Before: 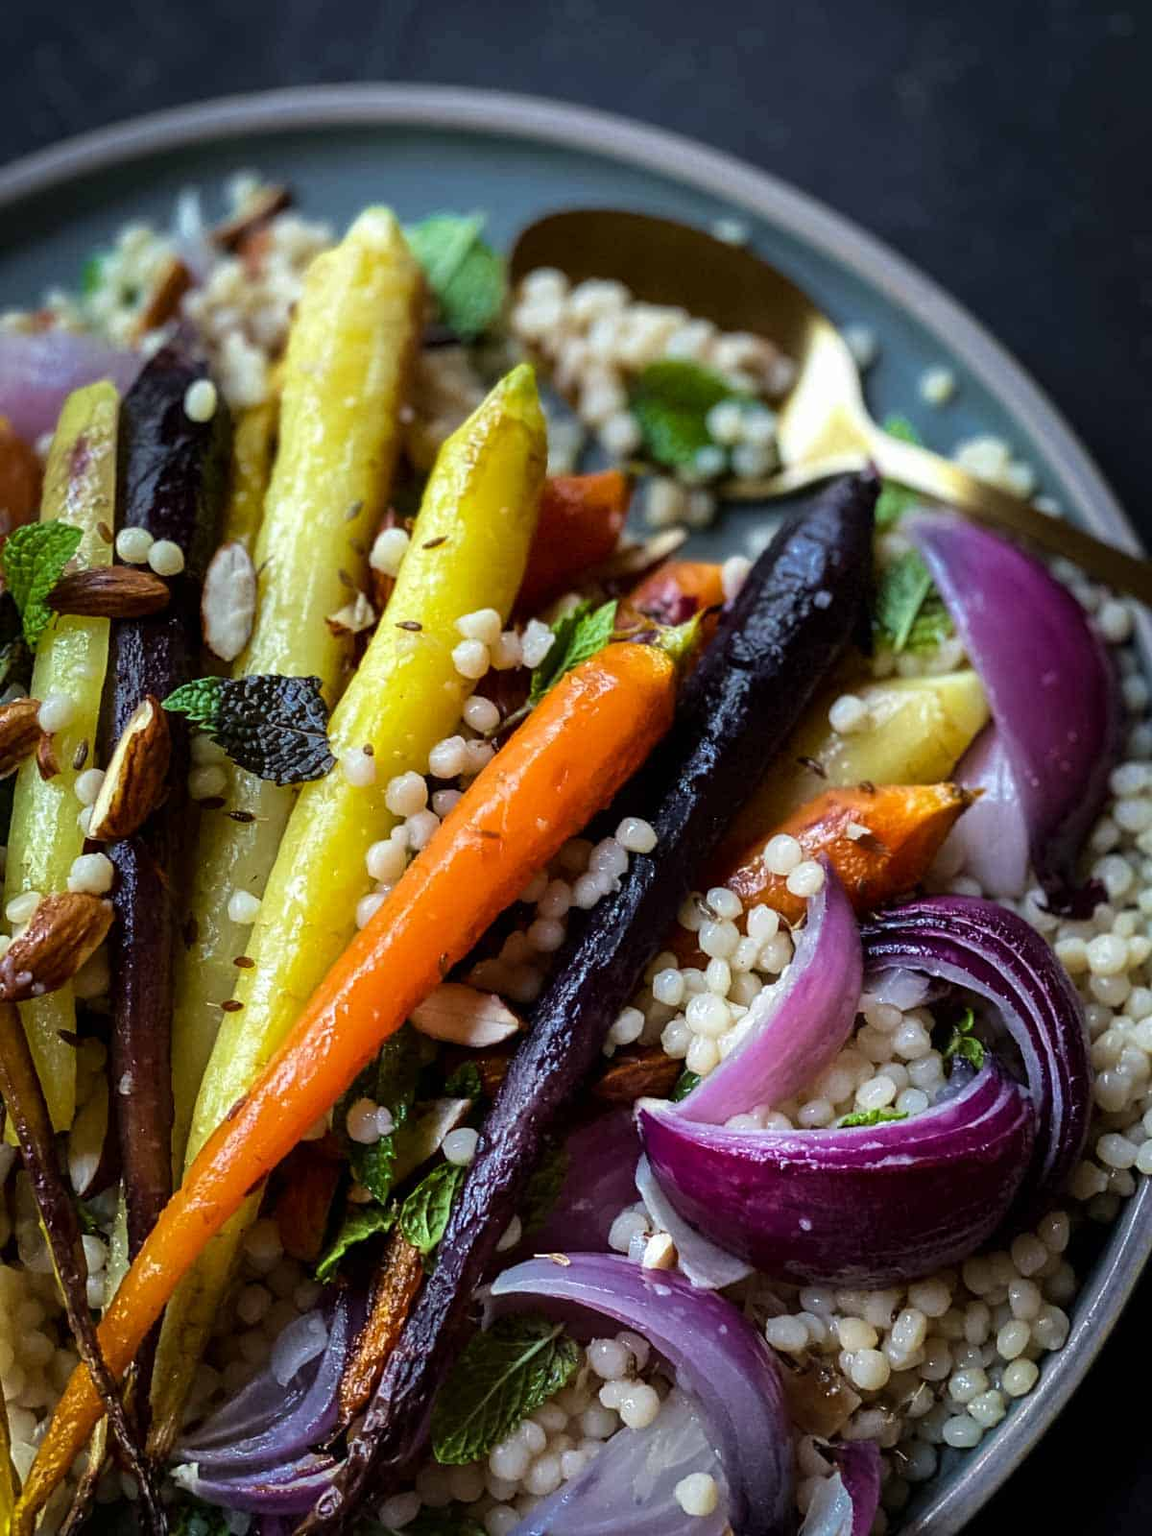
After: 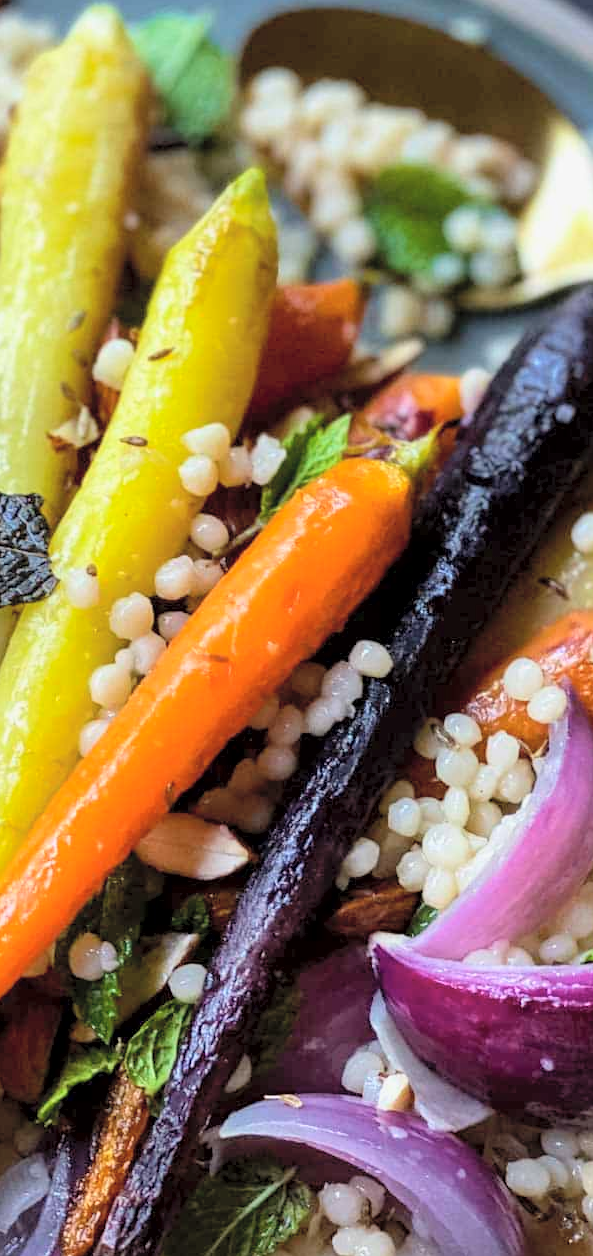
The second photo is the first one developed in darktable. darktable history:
exposure: black level correction 0.001, exposure -0.2 EV, compensate highlight preservation false
crop and rotate: angle 0.02°, left 24.353%, top 13.219%, right 26.156%, bottom 8.224%
contrast brightness saturation: contrast 0.1, brightness 0.3, saturation 0.14
